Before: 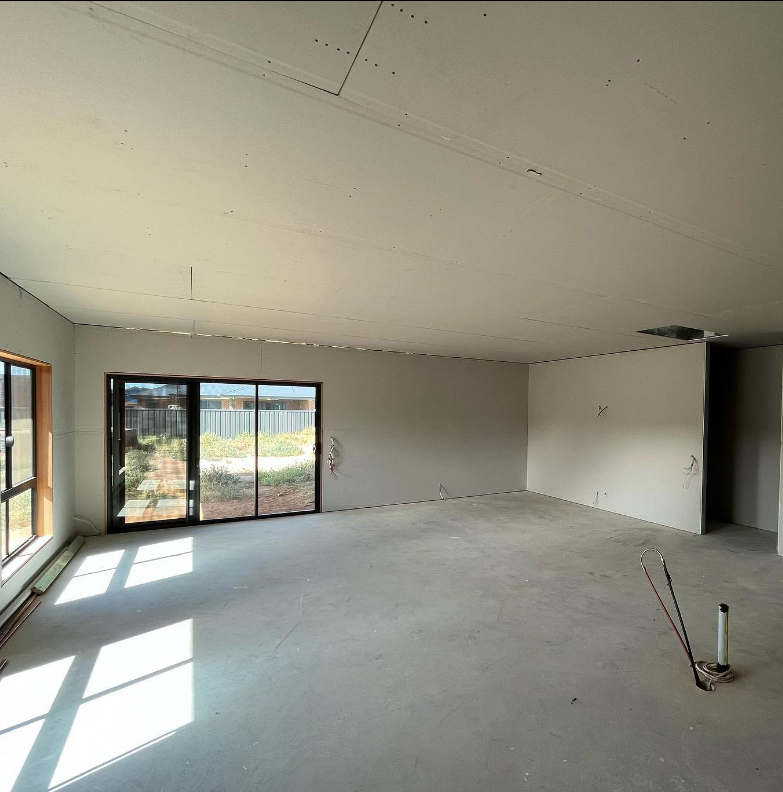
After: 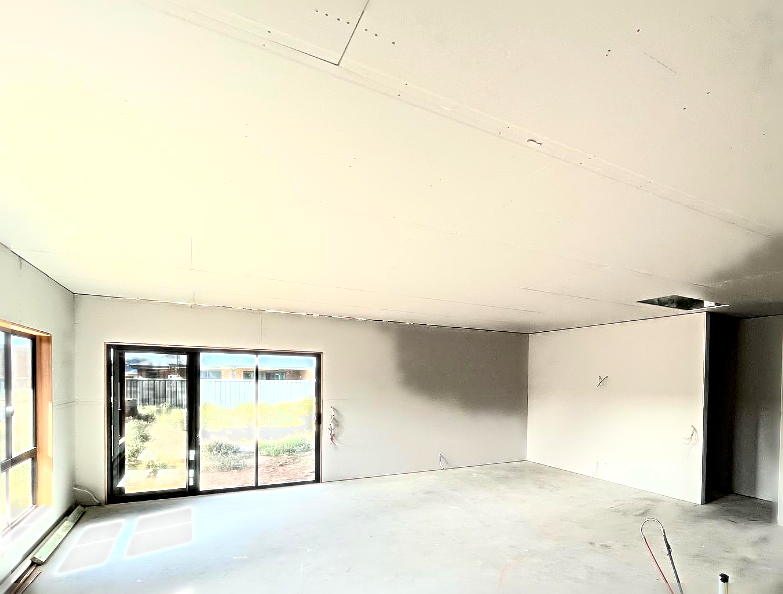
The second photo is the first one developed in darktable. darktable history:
bloom: size 0%, threshold 54.82%, strength 8.31%
exposure: black level correction 0.001, exposure 0.5 EV, compensate exposure bias true, compensate highlight preservation false
crop: top 3.857%, bottom 21.132%
sharpen: radius 4.001, amount 2
